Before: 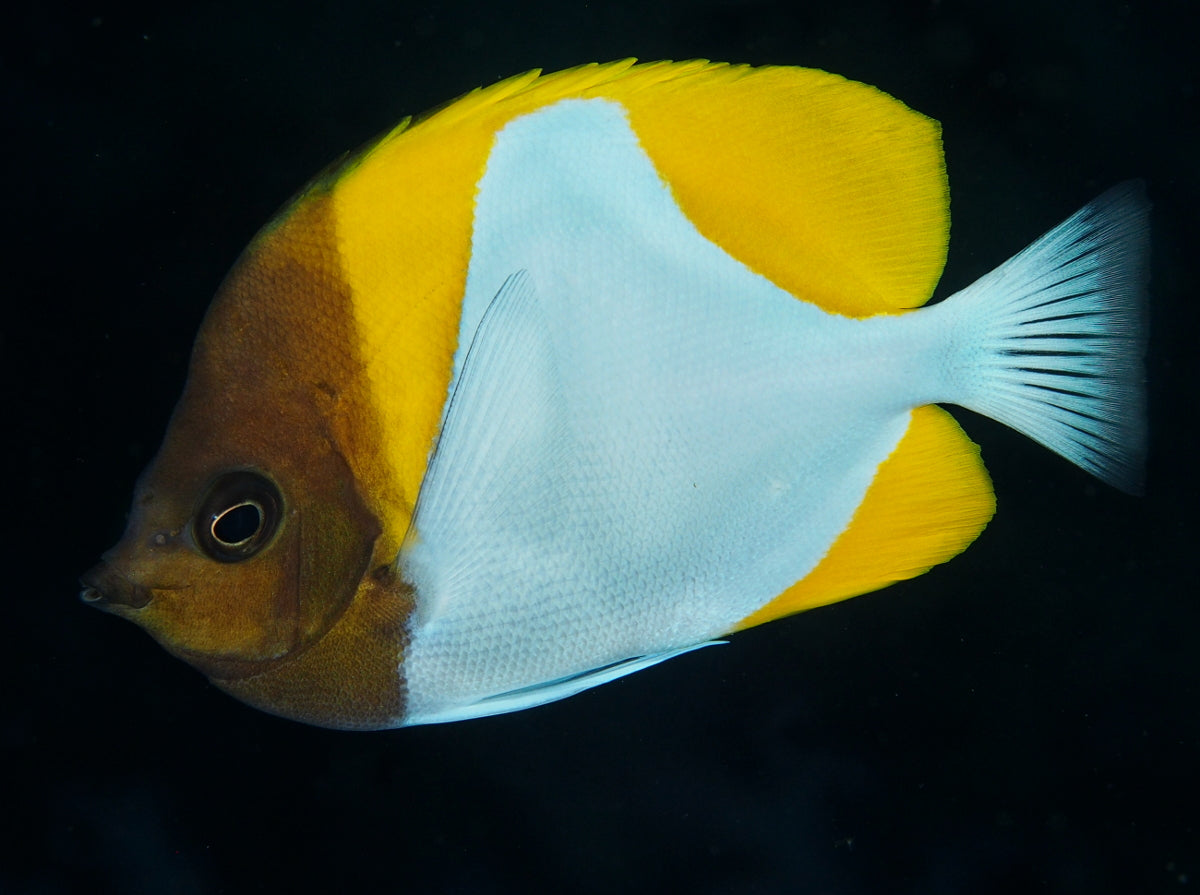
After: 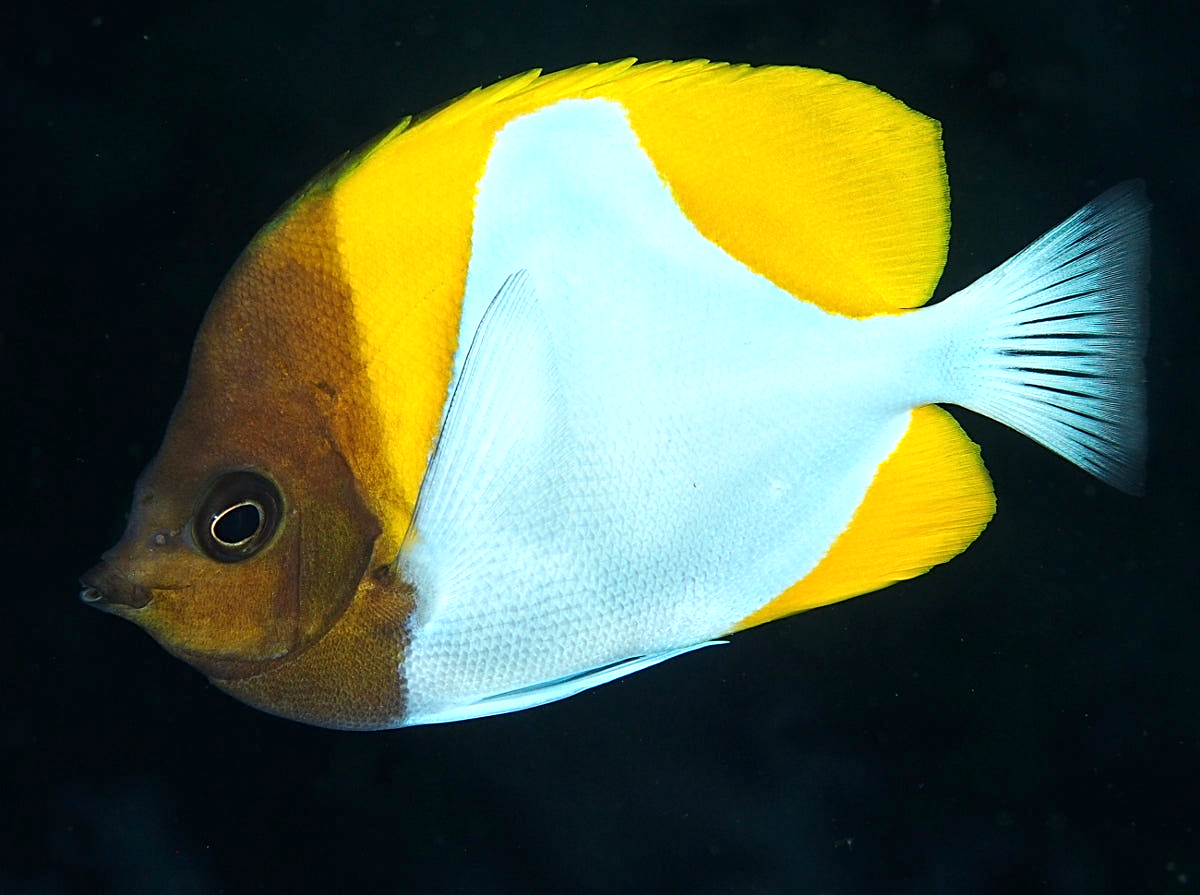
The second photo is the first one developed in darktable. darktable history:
exposure: black level correction 0, exposure 0.702 EV, compensate exposure bias true, compensate highlight preservation false
sharpen: on, module defaults
